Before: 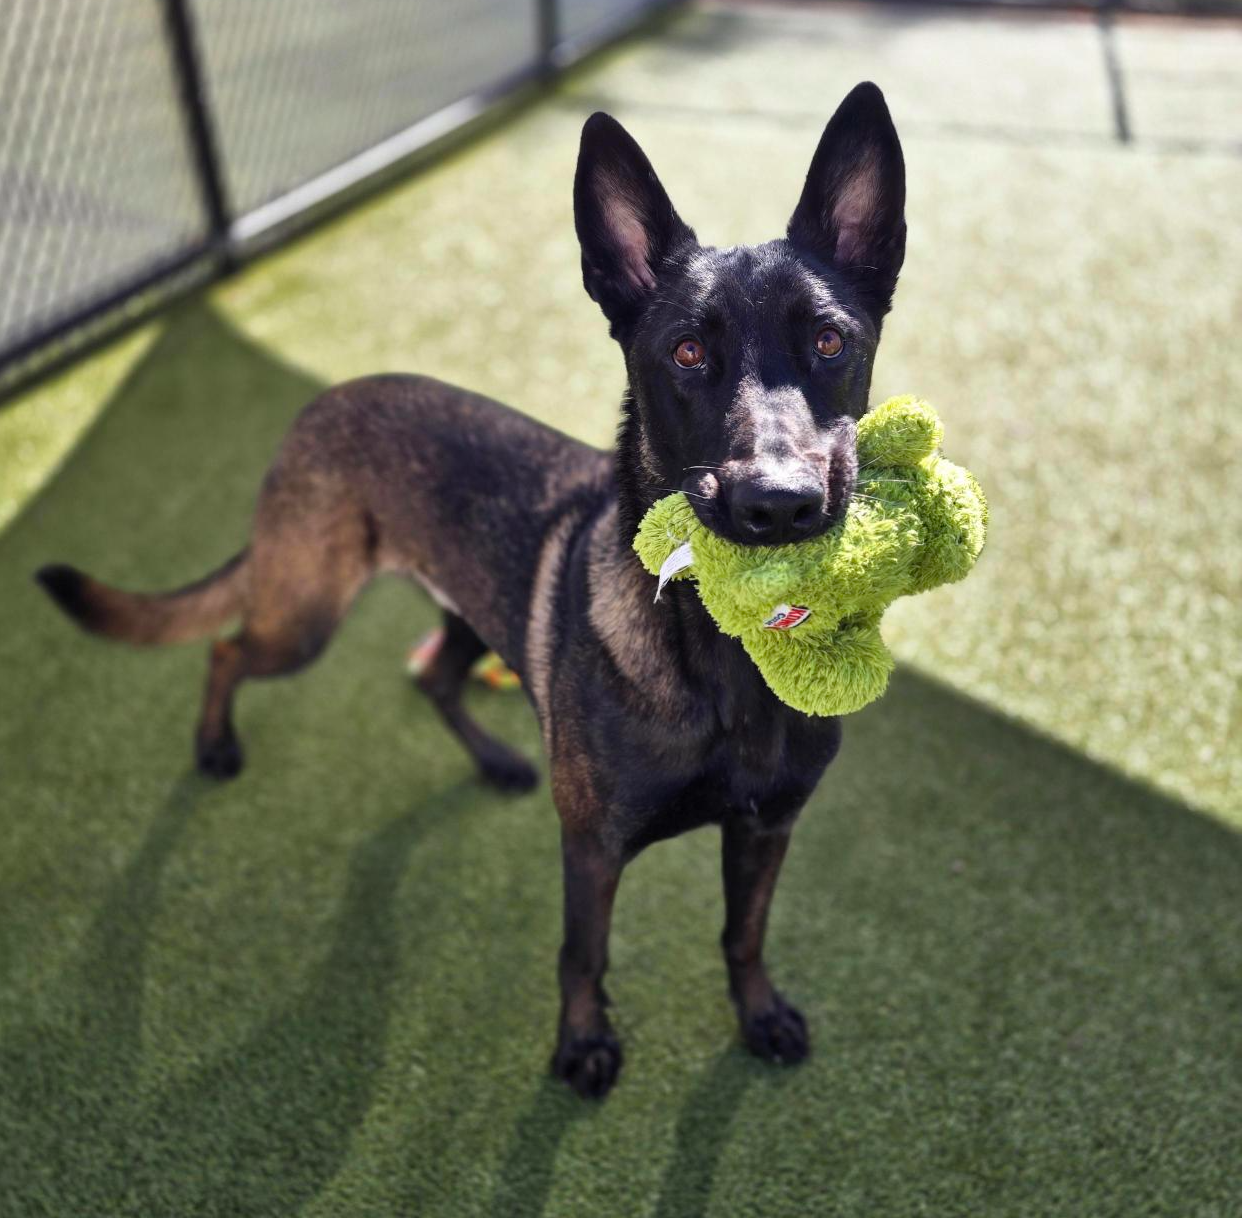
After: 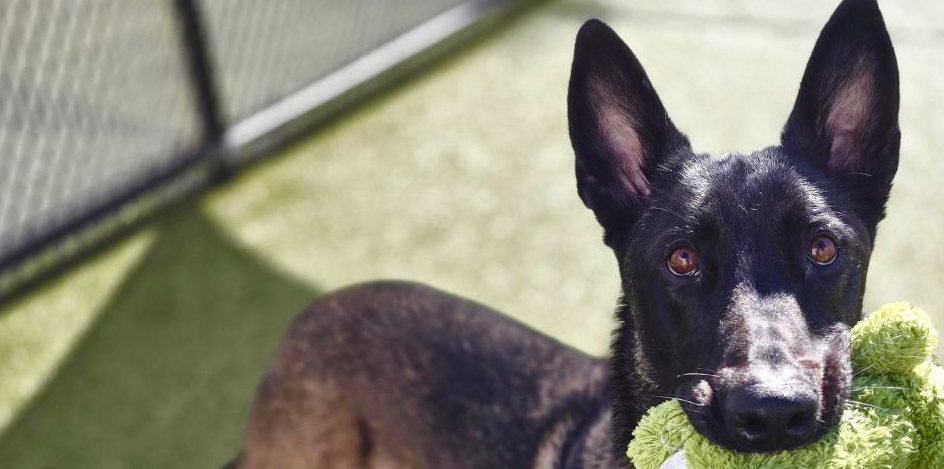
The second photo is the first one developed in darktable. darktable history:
contrast brightness saturation: saturation -0.101
color balance rgb: global offset › luminance 0.516%, linear chroma grading › global chroma 0.858%, perceptual saturation grading › global saturation 20%, perceptual saturation grading › highlights -49.519%, perceptual saturation grading › shadows 25.776%
crop: left 0.521%, top 7.639%, right 23.437%, bottom 53.806%
